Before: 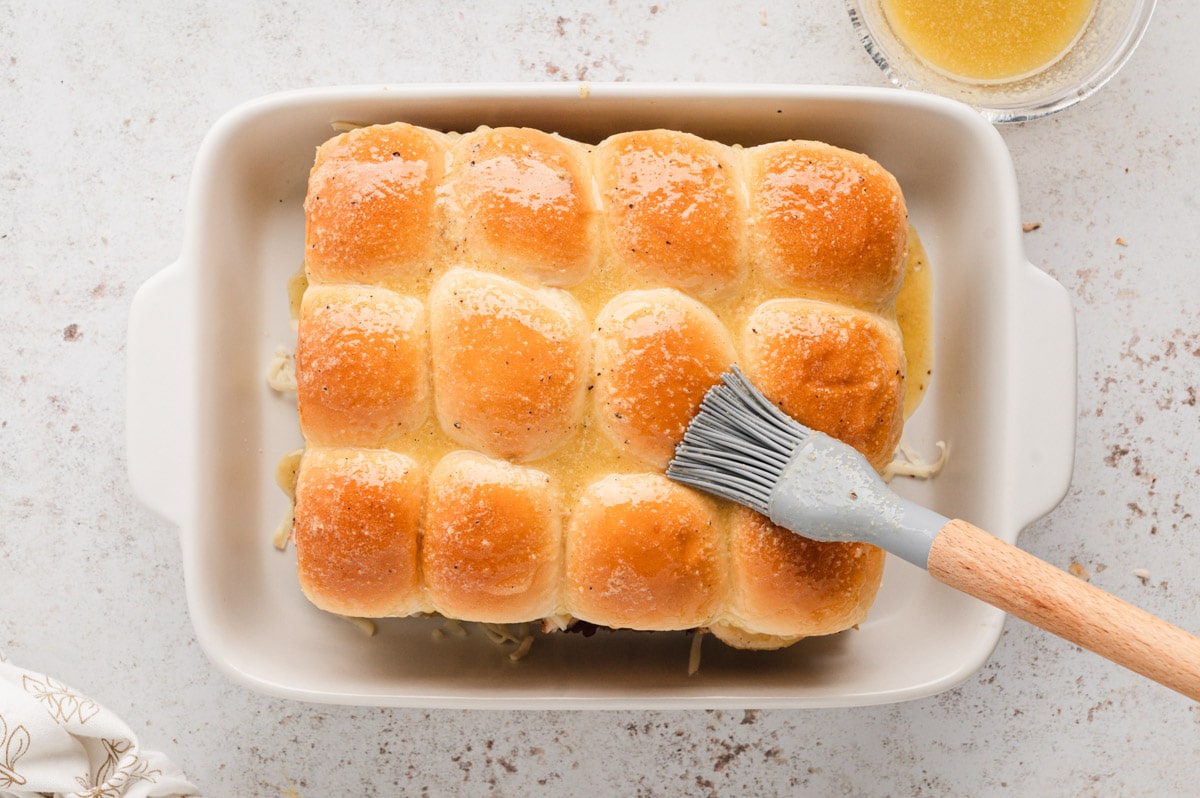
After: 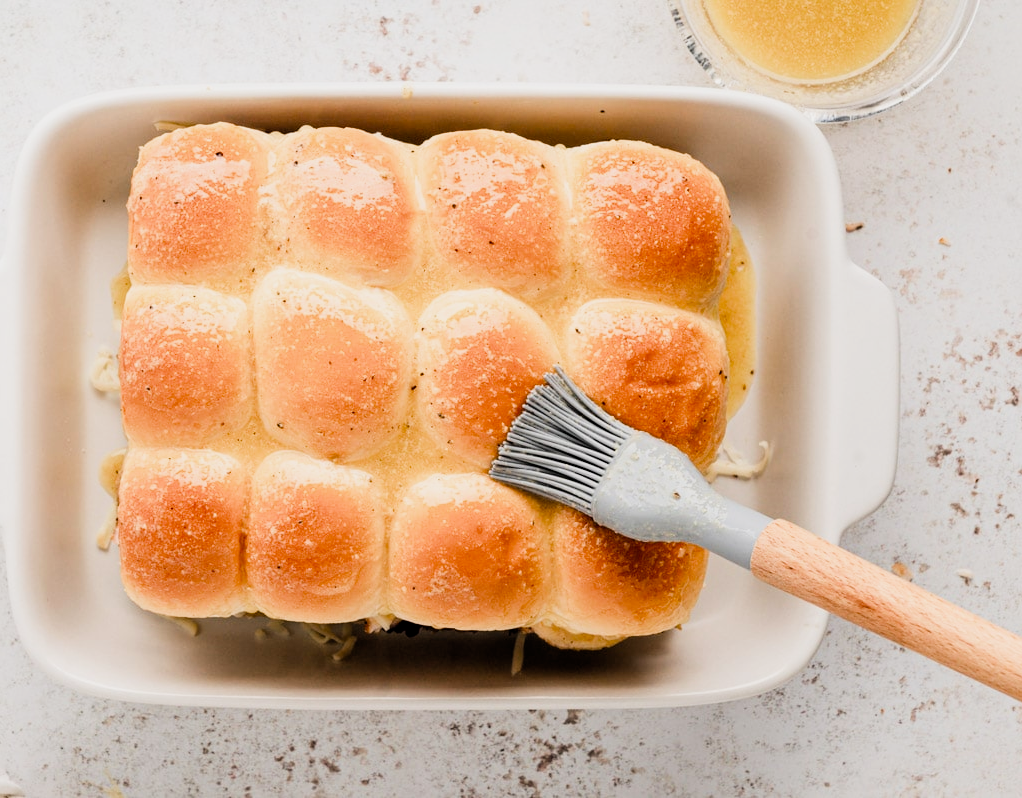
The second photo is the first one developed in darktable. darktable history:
filmic rgb: middle gray luminance 9.88%, black relative exposure -8.63 EV, white relative exposure 3.34 EV, threshold 3.06 EV, target black luminance 0%, hardness 5.2, latitude 44.54%, contrast 1.311, highlights saturation mix 6.2%, shadows ↔ highlights balance 23.97%, color science v4 (2020), enable highlight reconstruction true
crop and rotate: left 14.767%
